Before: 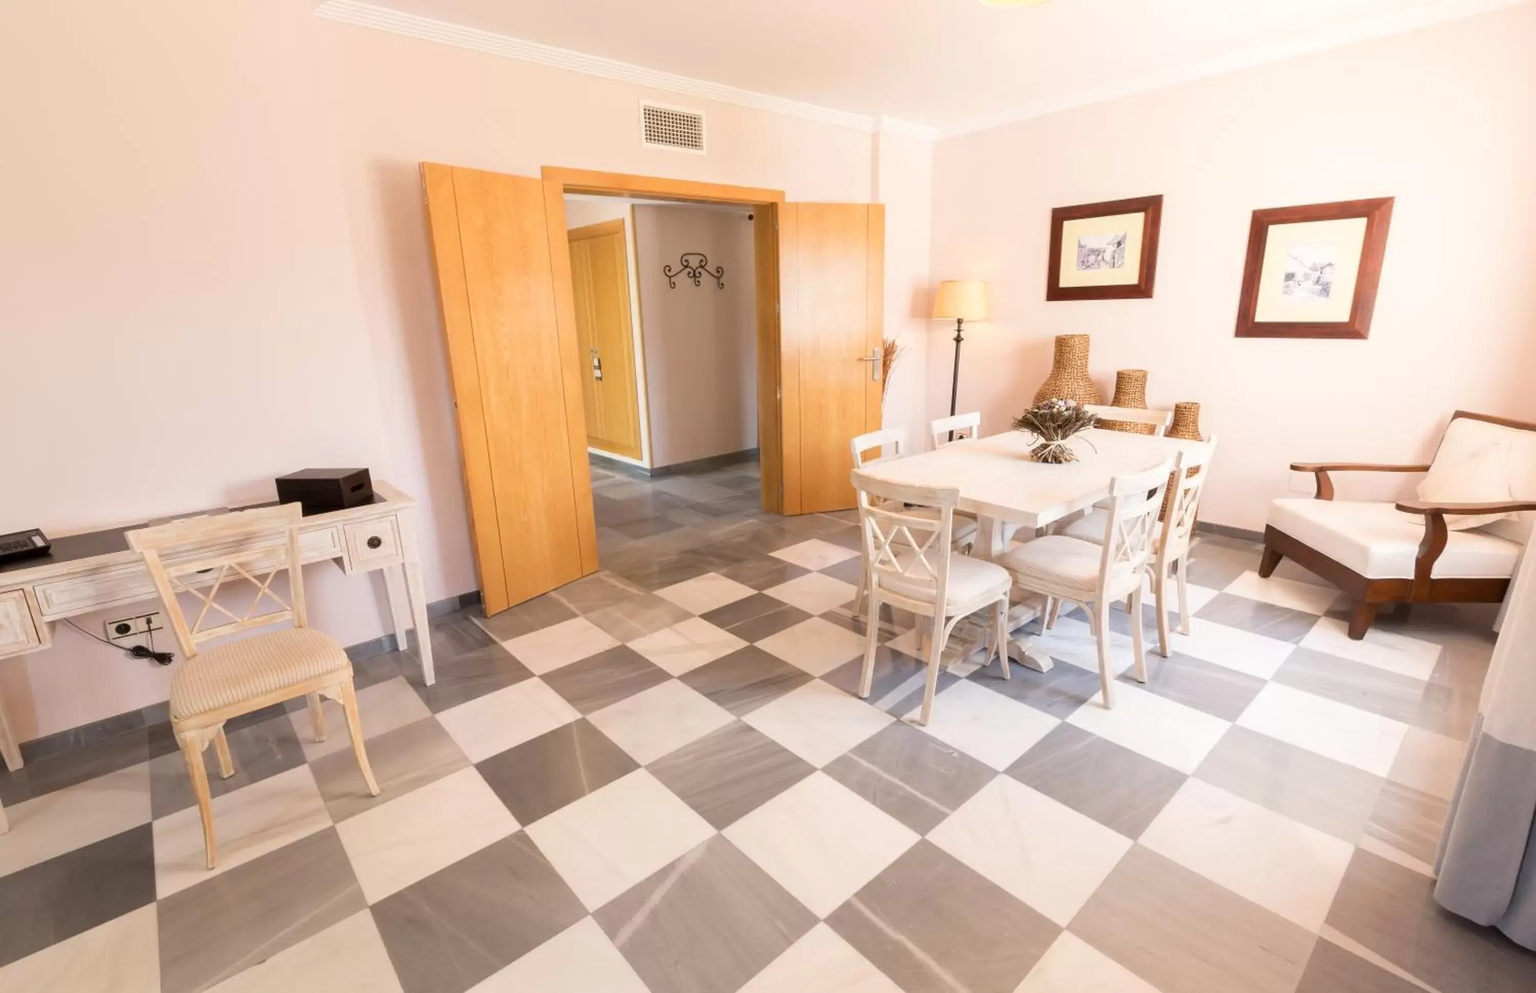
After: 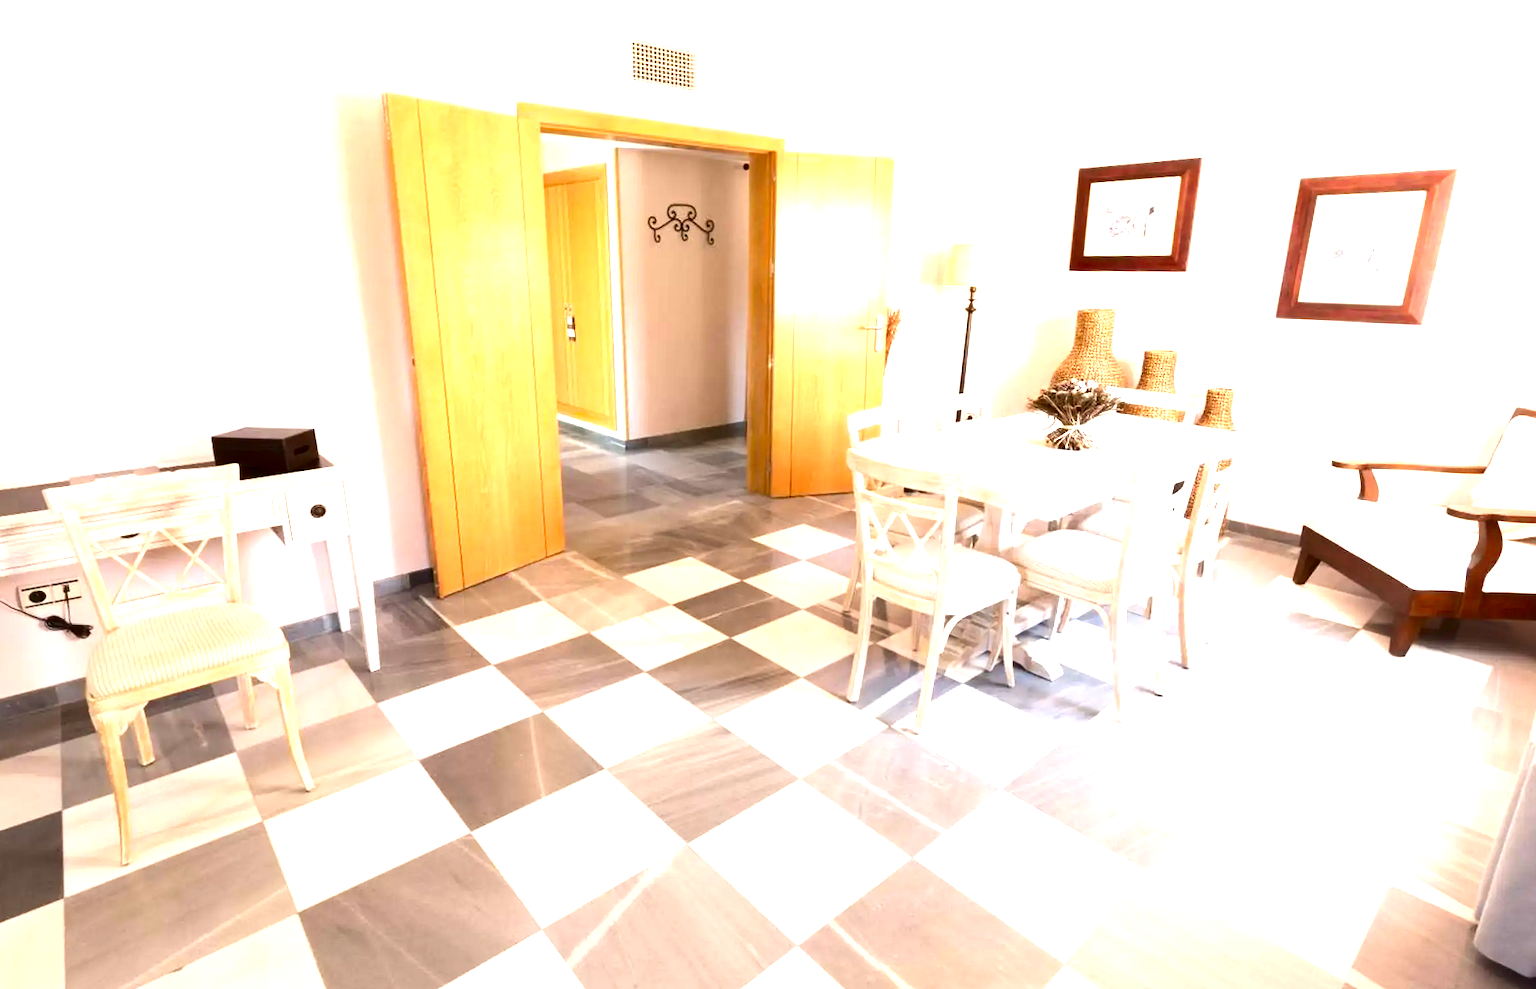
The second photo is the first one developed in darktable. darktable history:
exposure: black level correction 0, exposure 1.2 EV, compensate highlight preservation false
crop and rotate: angle -2.02°, left 3.15%, top 4.339%, right 1.395%, bottom 0.503%
contrast brightness saturation: contrast 0.13, brightness -0.238, saturation 0.145
